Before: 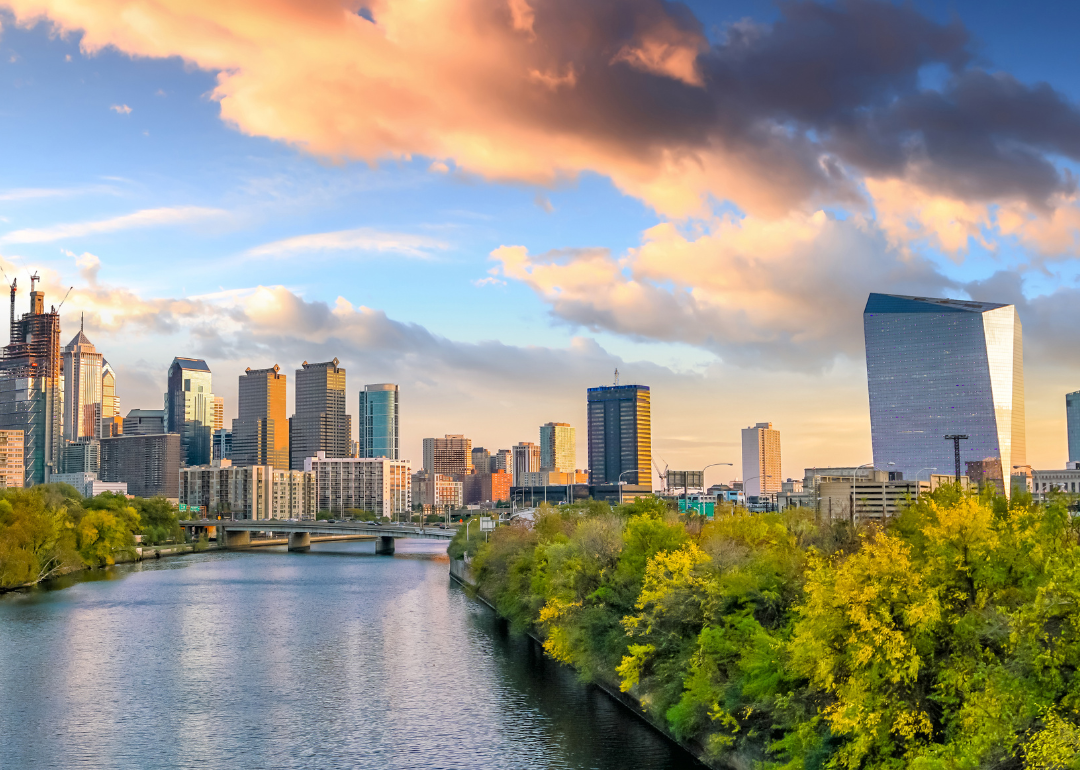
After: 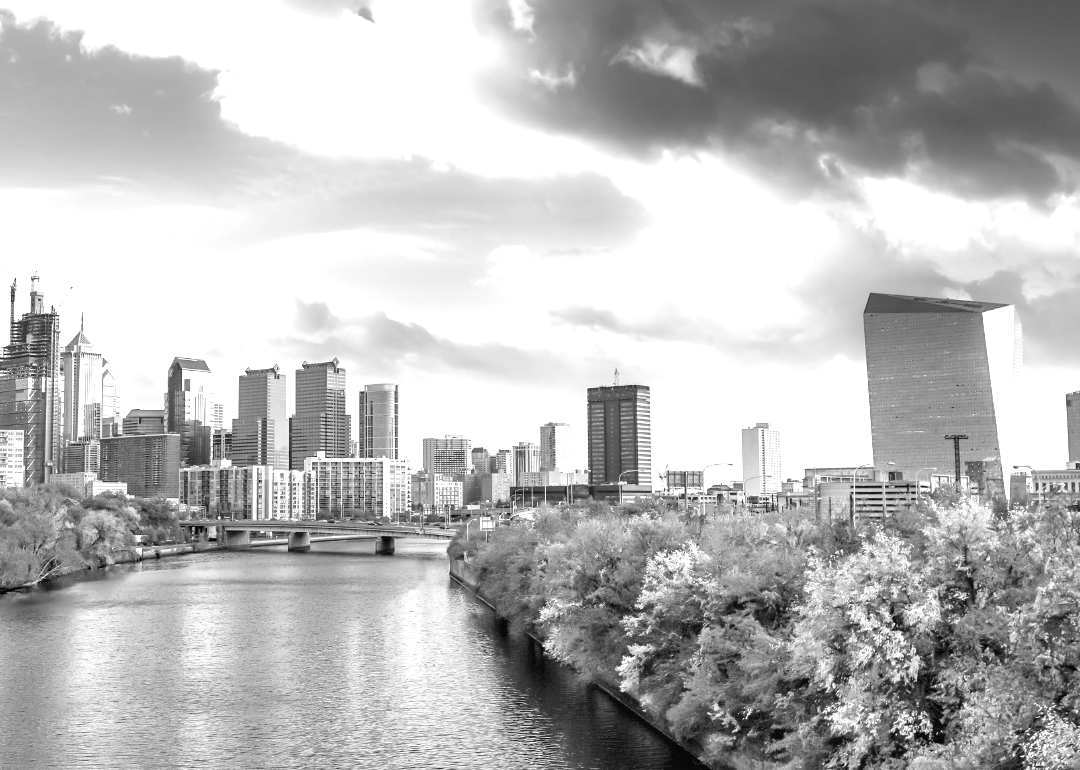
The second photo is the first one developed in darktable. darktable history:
exposure: black level correction 0, exposure 1.2 EV, compensate exposure bias true, compensate highlight preservation false
monochrome: a 26.22, b 42.67, size 0.8
